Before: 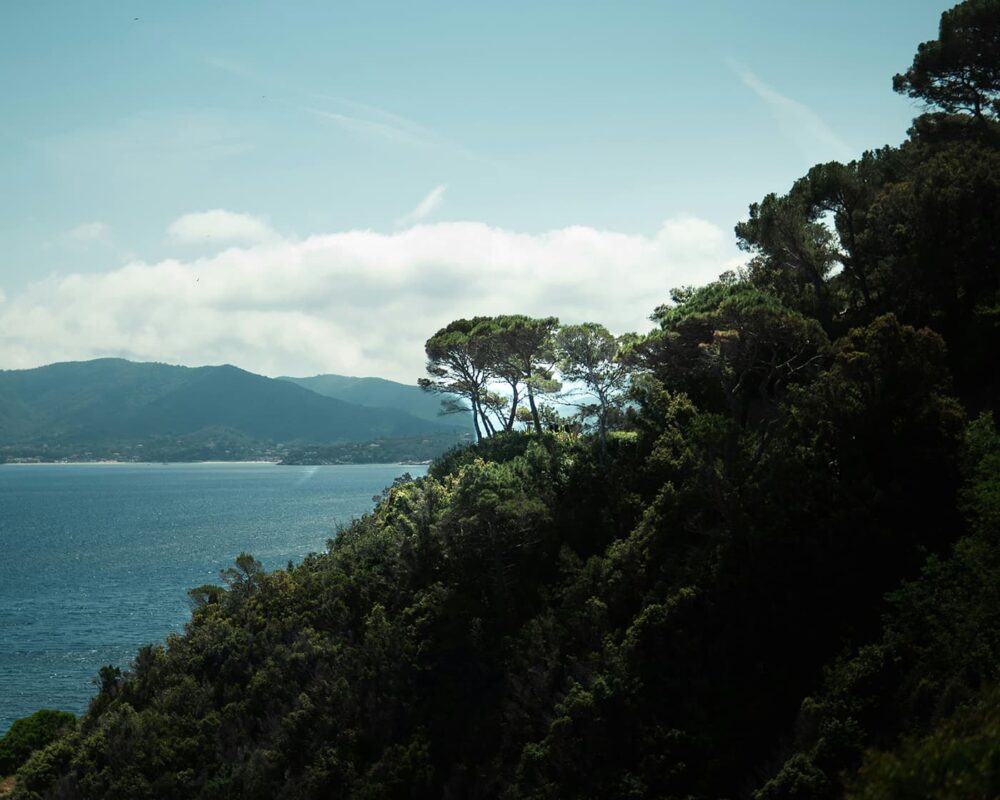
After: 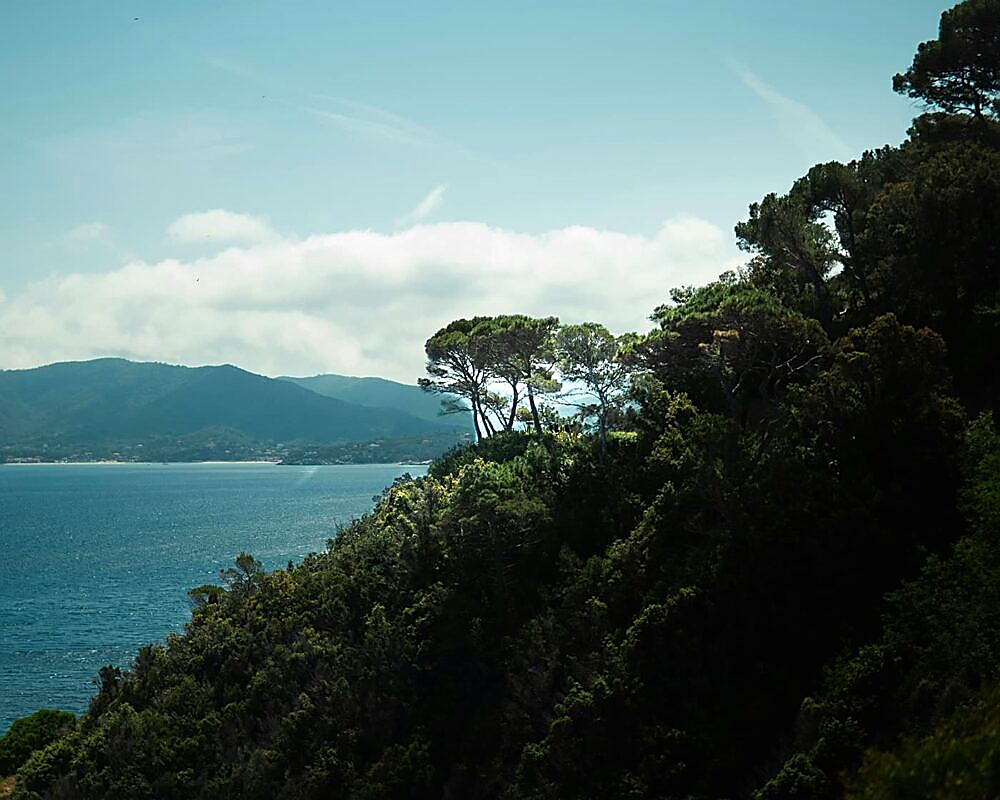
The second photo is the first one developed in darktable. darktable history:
color balance rgb: perceptual saturation grading › global saturation 1.905%, perceptual saturation grading › highlights -2.471%, perceptual saturation grading › mid-tones 3.778%, perceptual saturation grading › shadows 8.461%, global vibrance 25.018%
sharpen: radius 1.371, amount 1.247, threshold 0.687
